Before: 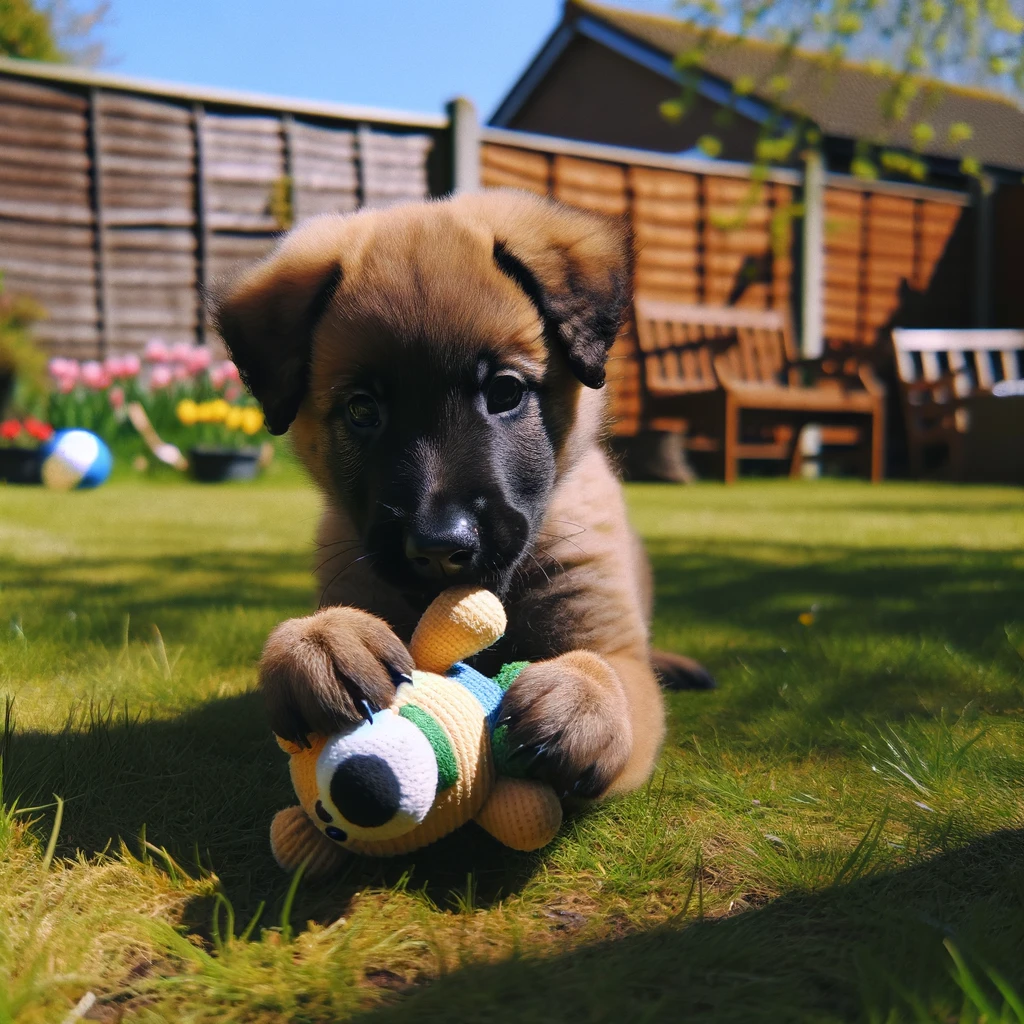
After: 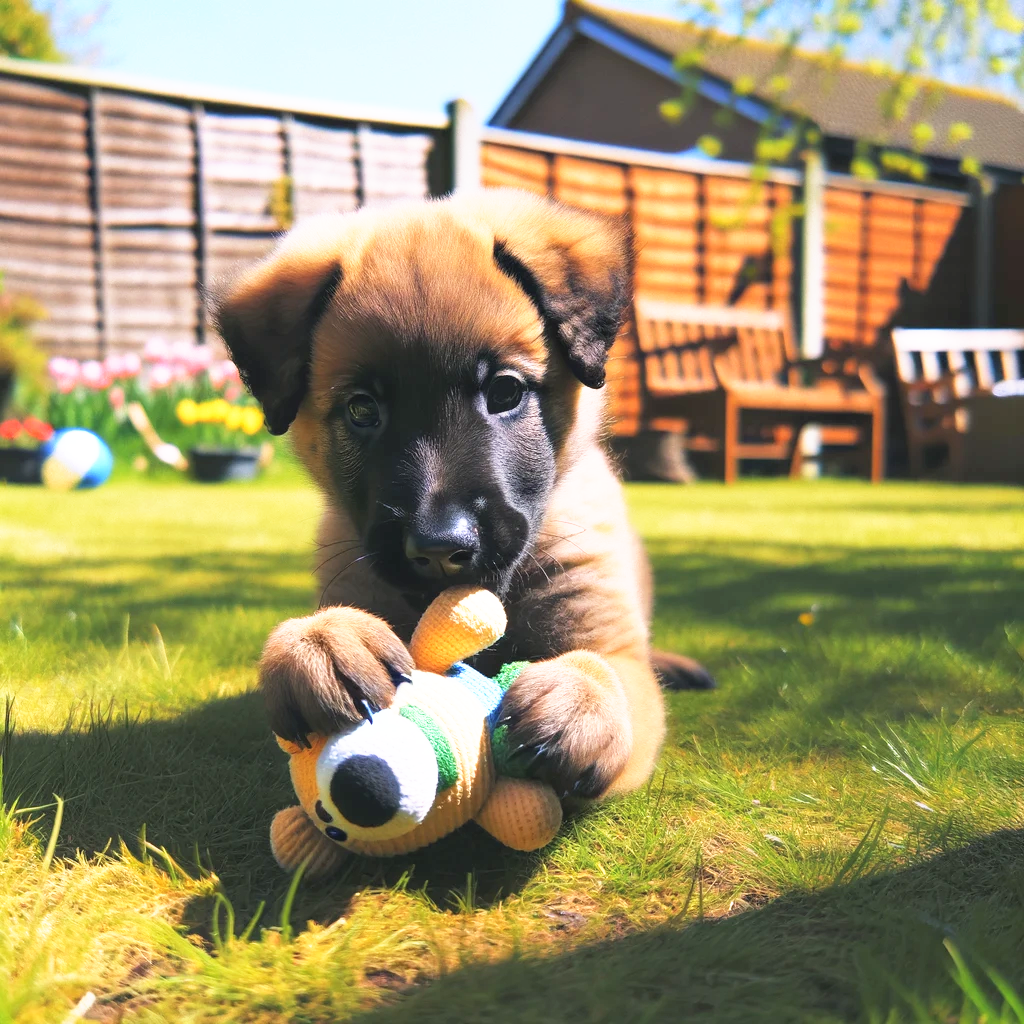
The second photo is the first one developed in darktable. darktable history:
contrast brightness saturation: brightness 0.13
base curve: curves: ch0 [(0, 0) (0.495, 0.917) (1, 1)], preserve colors none
